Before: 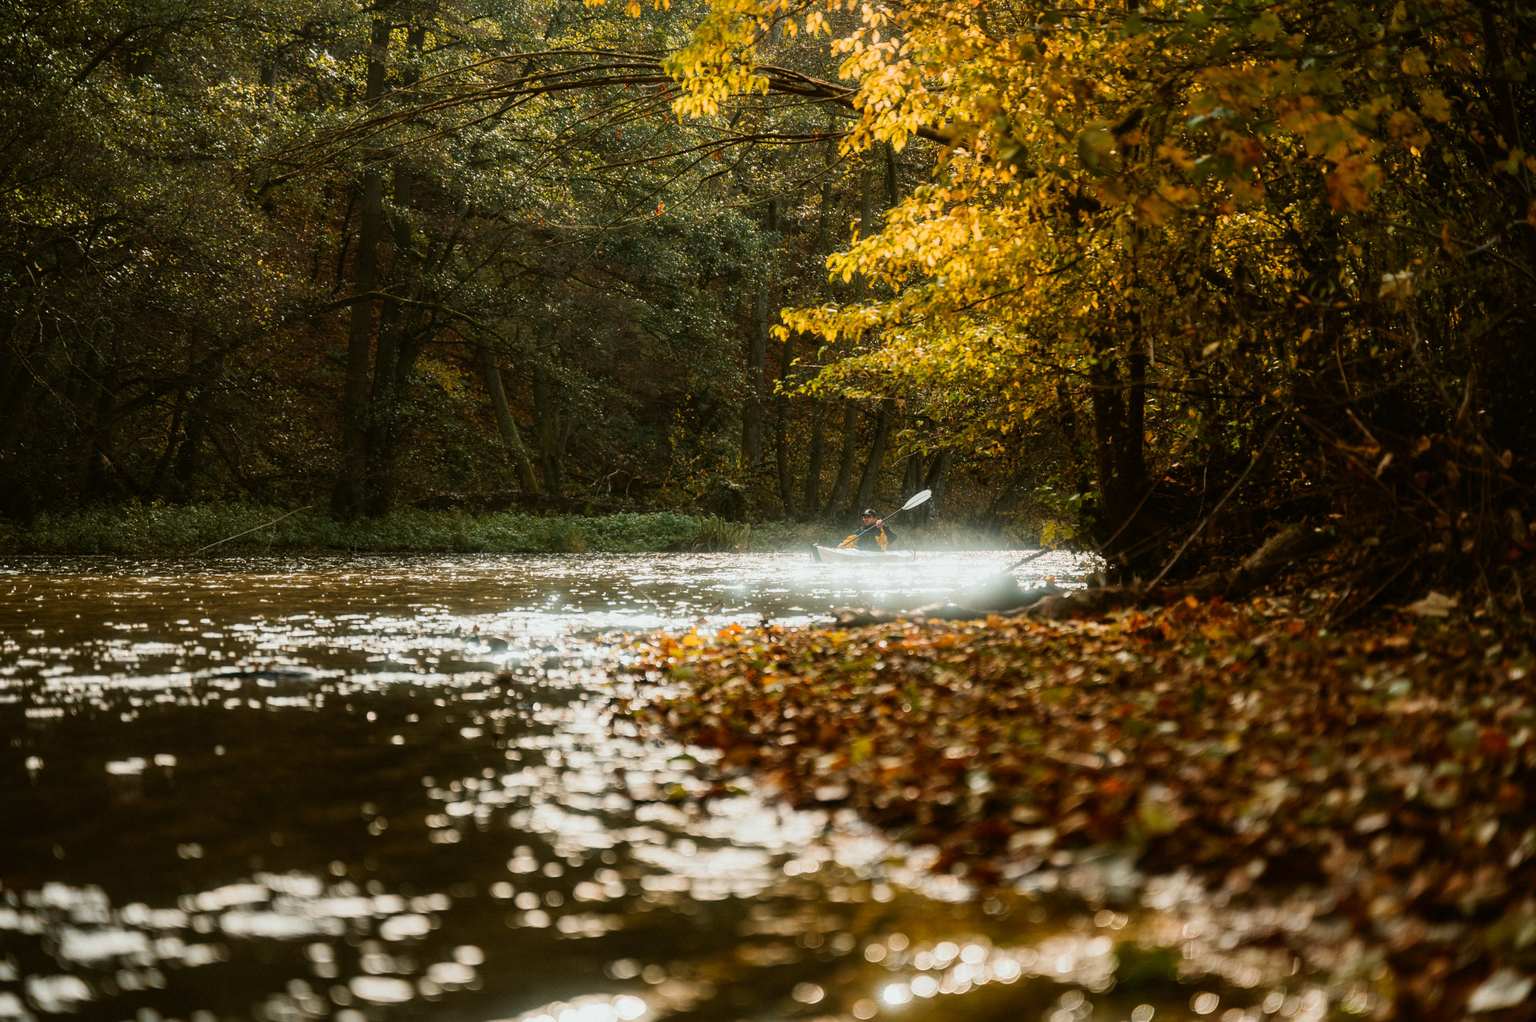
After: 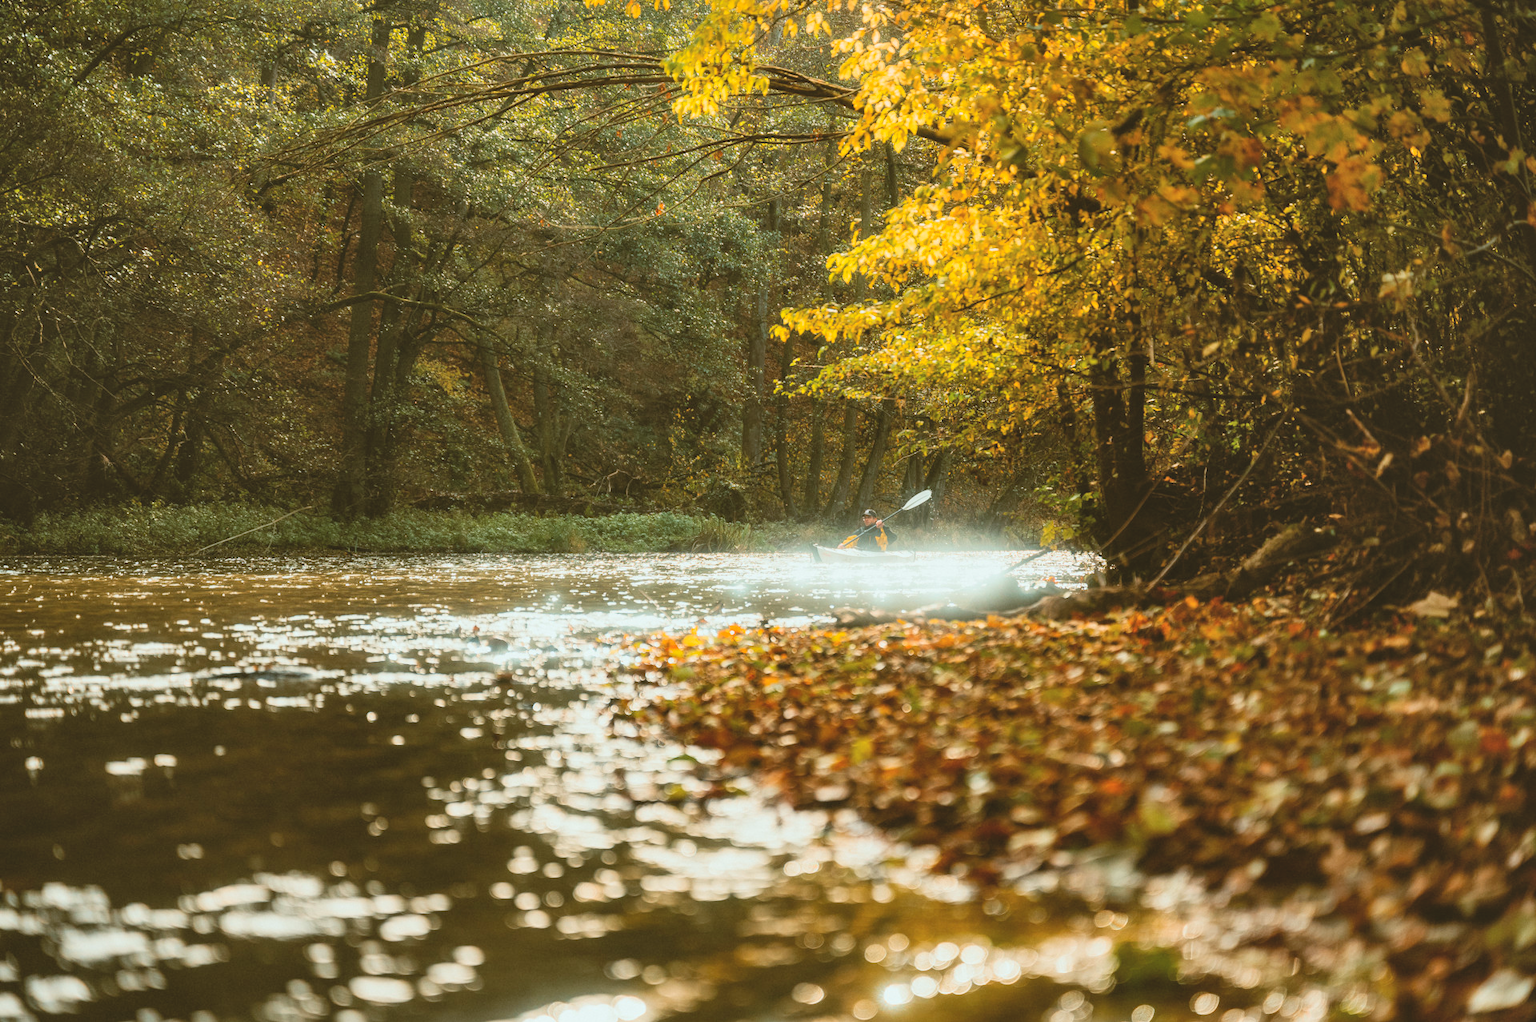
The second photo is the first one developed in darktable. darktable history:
shadows and highlights: shadows 37.27, highlights -28.18, soften with gaussian
color balance: lift [1.004, 1.002, 1.002, 0.998], gamma [1, 1.007, 1.002, 0.993], gain [1, 0.977, 1.013, 1.023], contrast -3.64%
contrast brightness saturation: contrast 0.1, brightness 0.3, saturation 0.14
